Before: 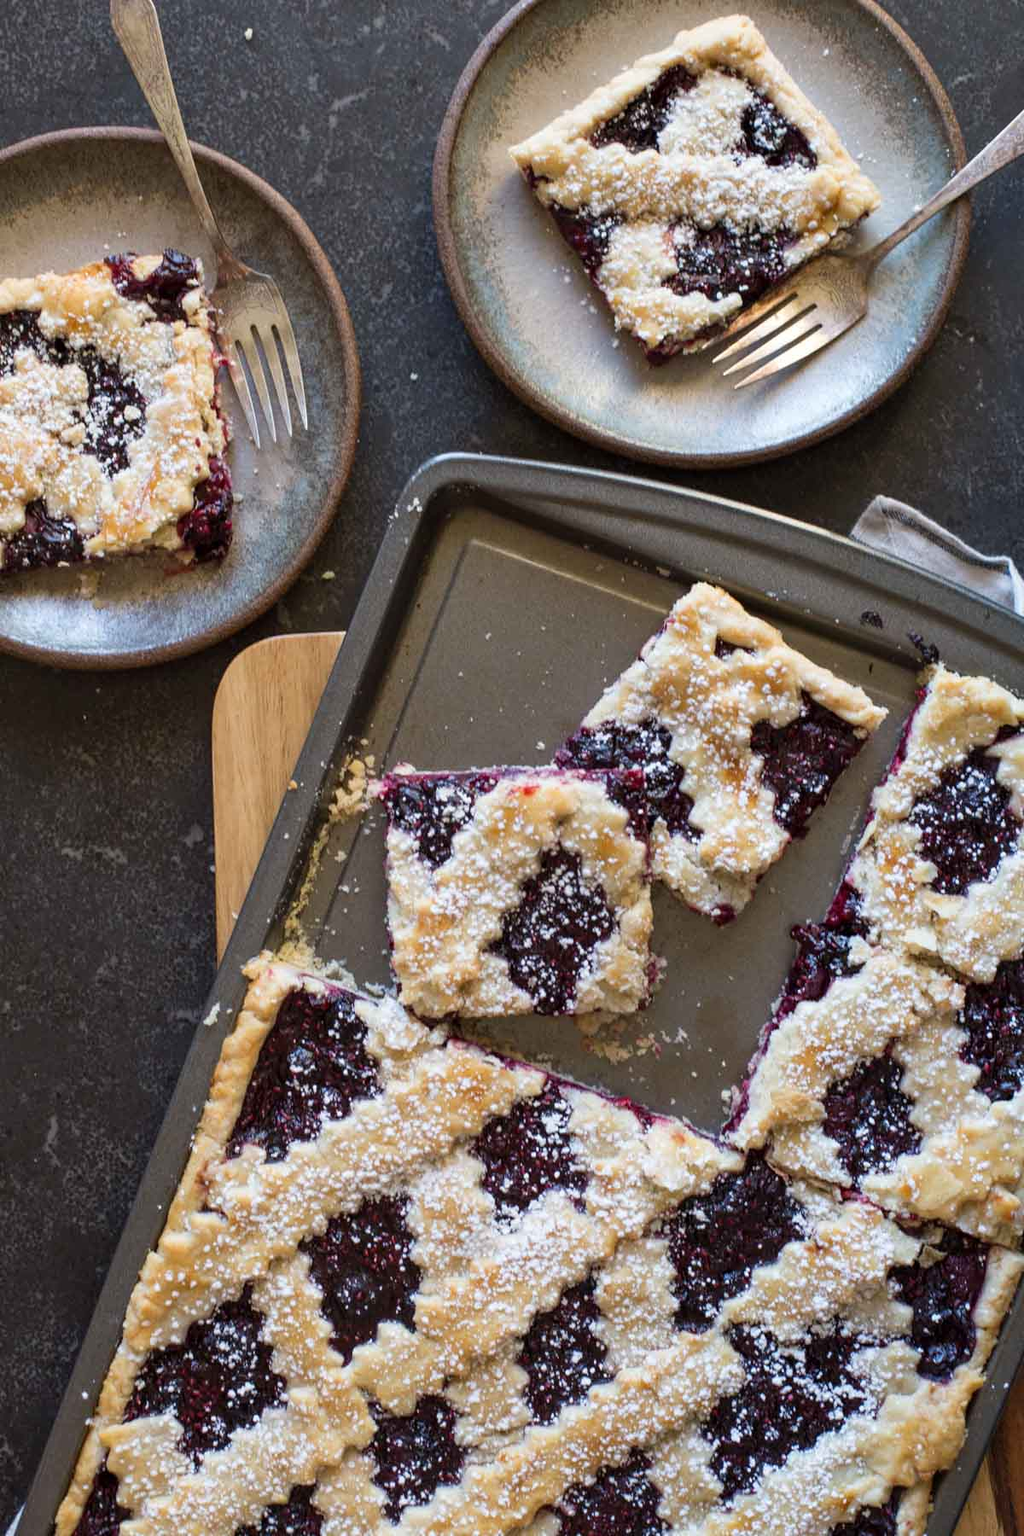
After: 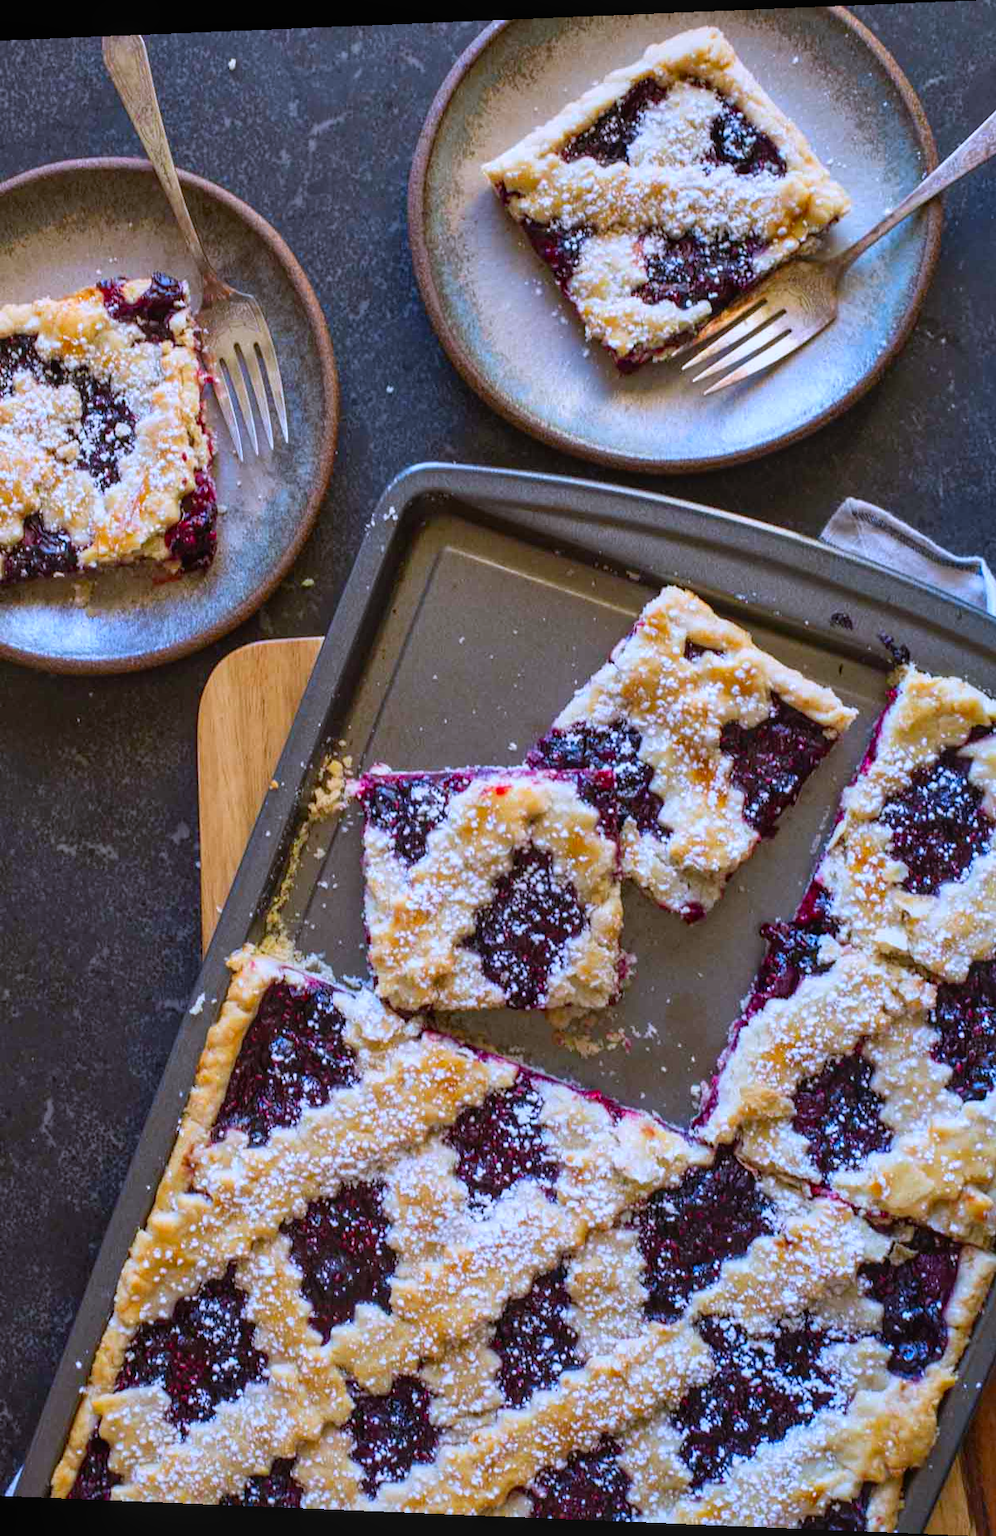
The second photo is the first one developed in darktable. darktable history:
white balance: red 0.967, blue 1.119, emerald 0.756
contrast brightness saturation: saturation 0.5
local contrast: detail 110%
rotate and perspective: lens shift (horizontal) -0.055, automatic cropping off
